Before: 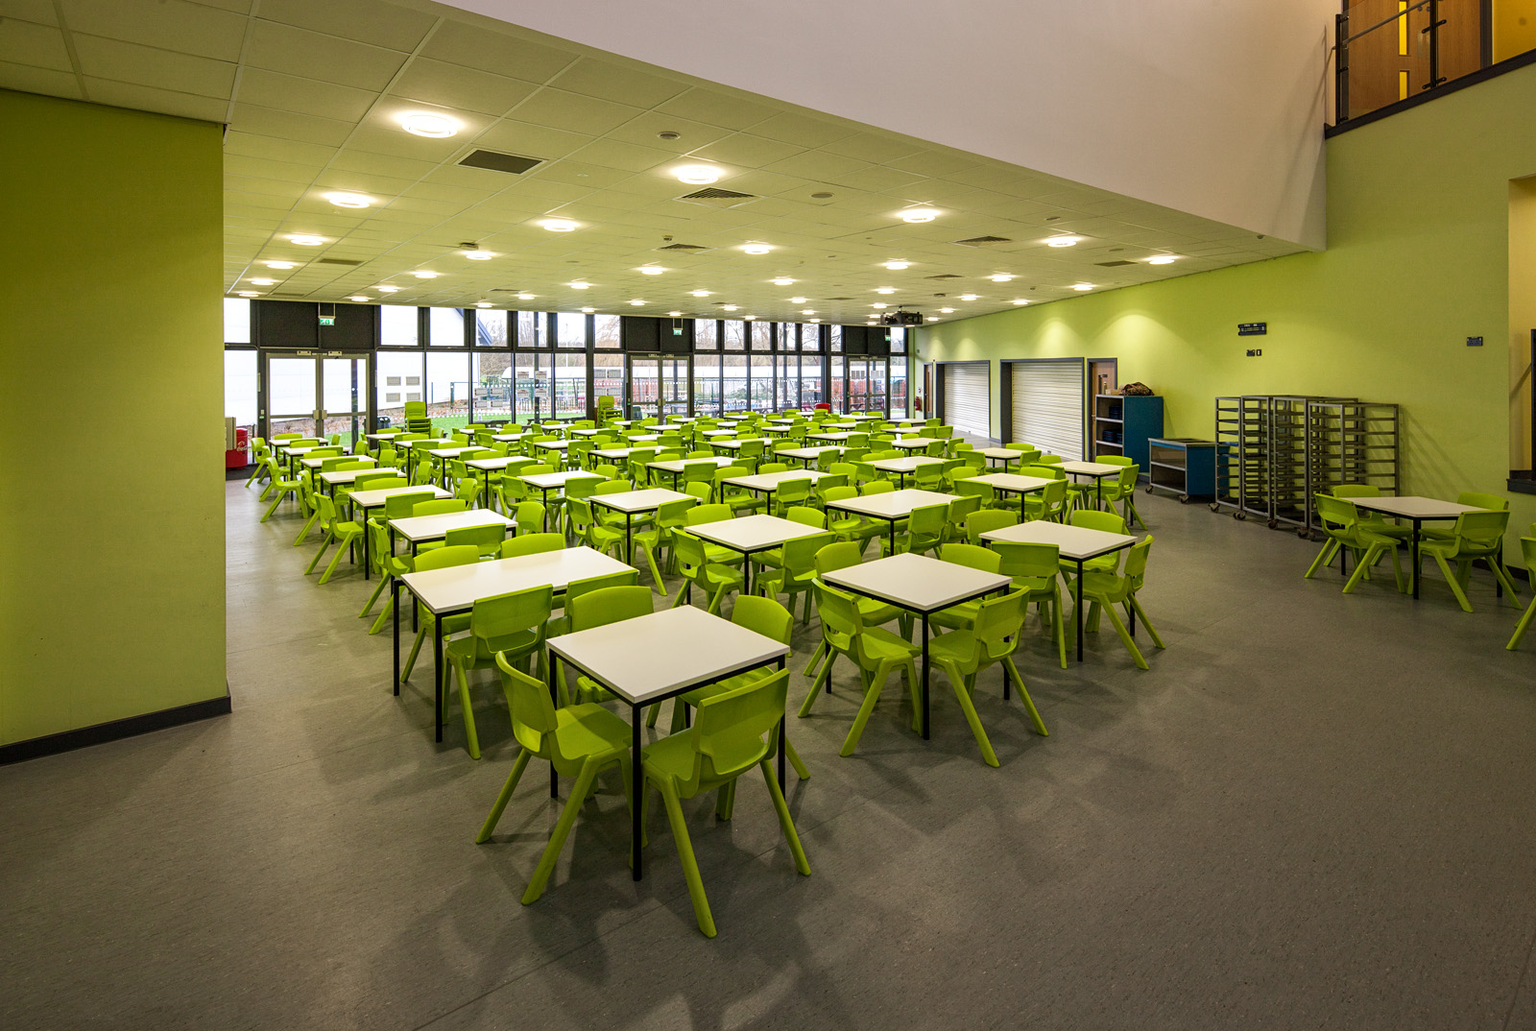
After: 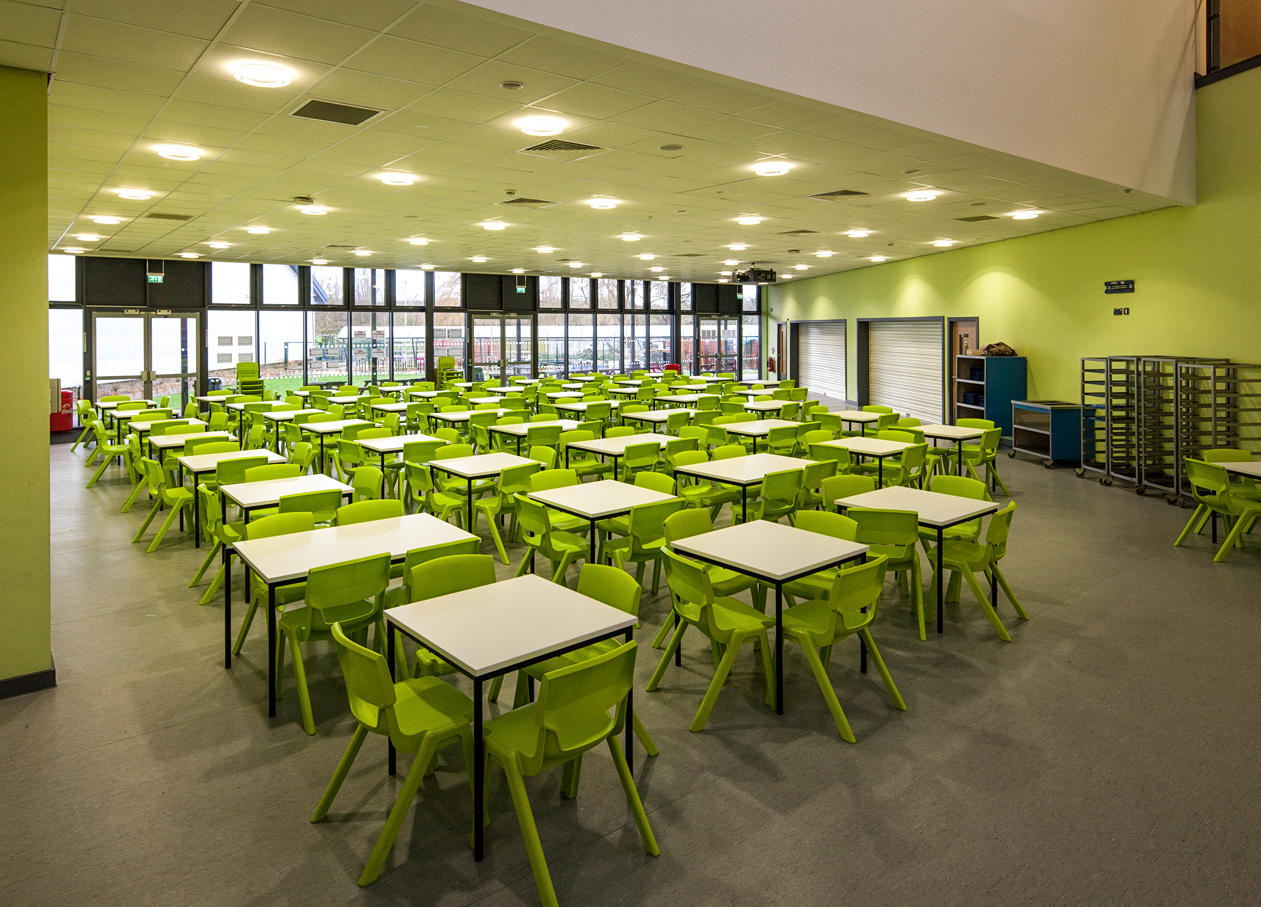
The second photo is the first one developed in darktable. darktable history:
crop: left 11.59%, top 5.226%, right 9.592%, bottom 10.311%
